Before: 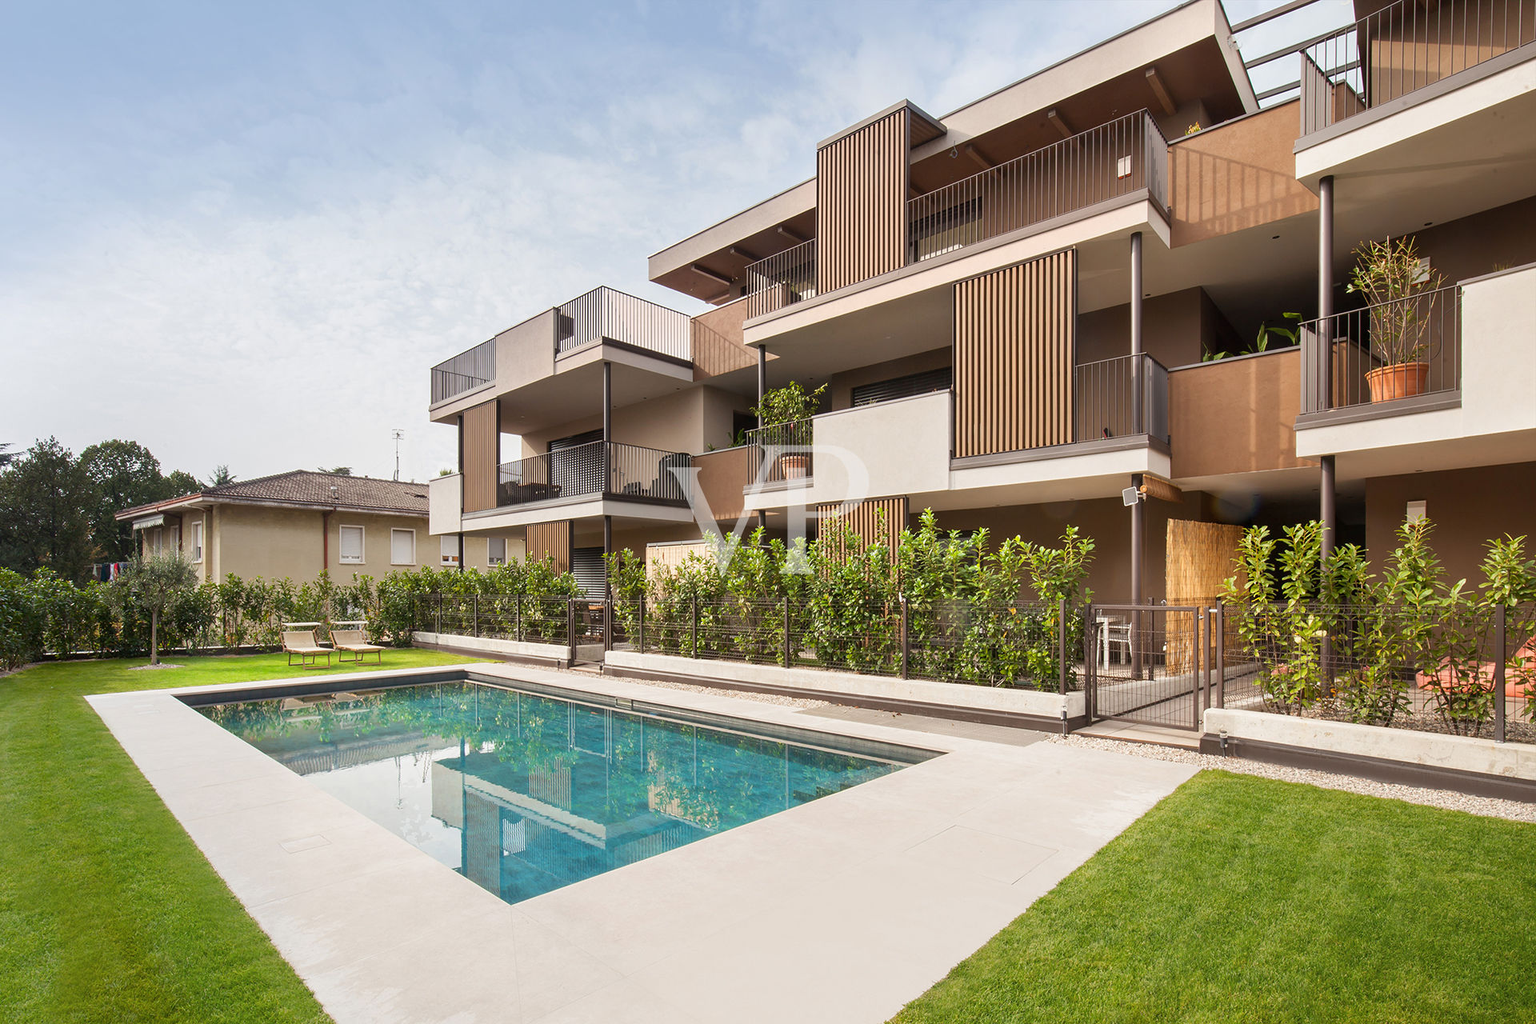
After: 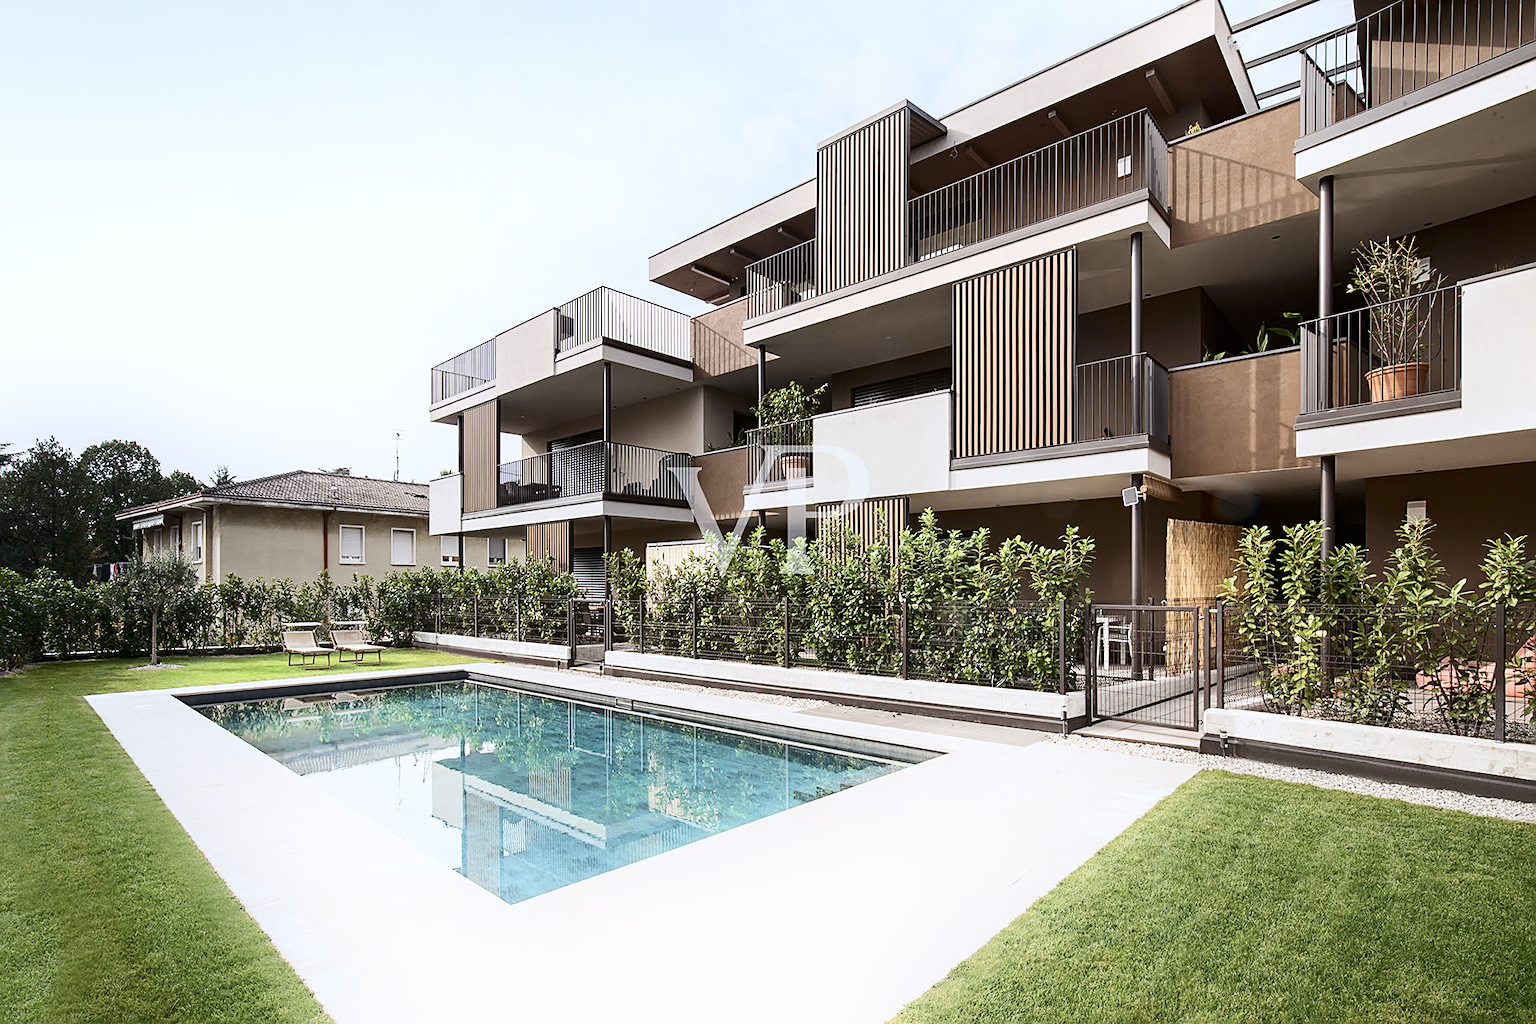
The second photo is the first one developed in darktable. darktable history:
contrast brightness saturation: contrast 0.25, saturation -0.31
white balance: red 0.954, blue 1.079
shadows and highlights: shadows -54.3, highlights 86.09, soften with gaussian
haze removal: compatibility mode true, adaptive false
rgb levels: preserve colors max RGB
sharpen: on, module defaults
